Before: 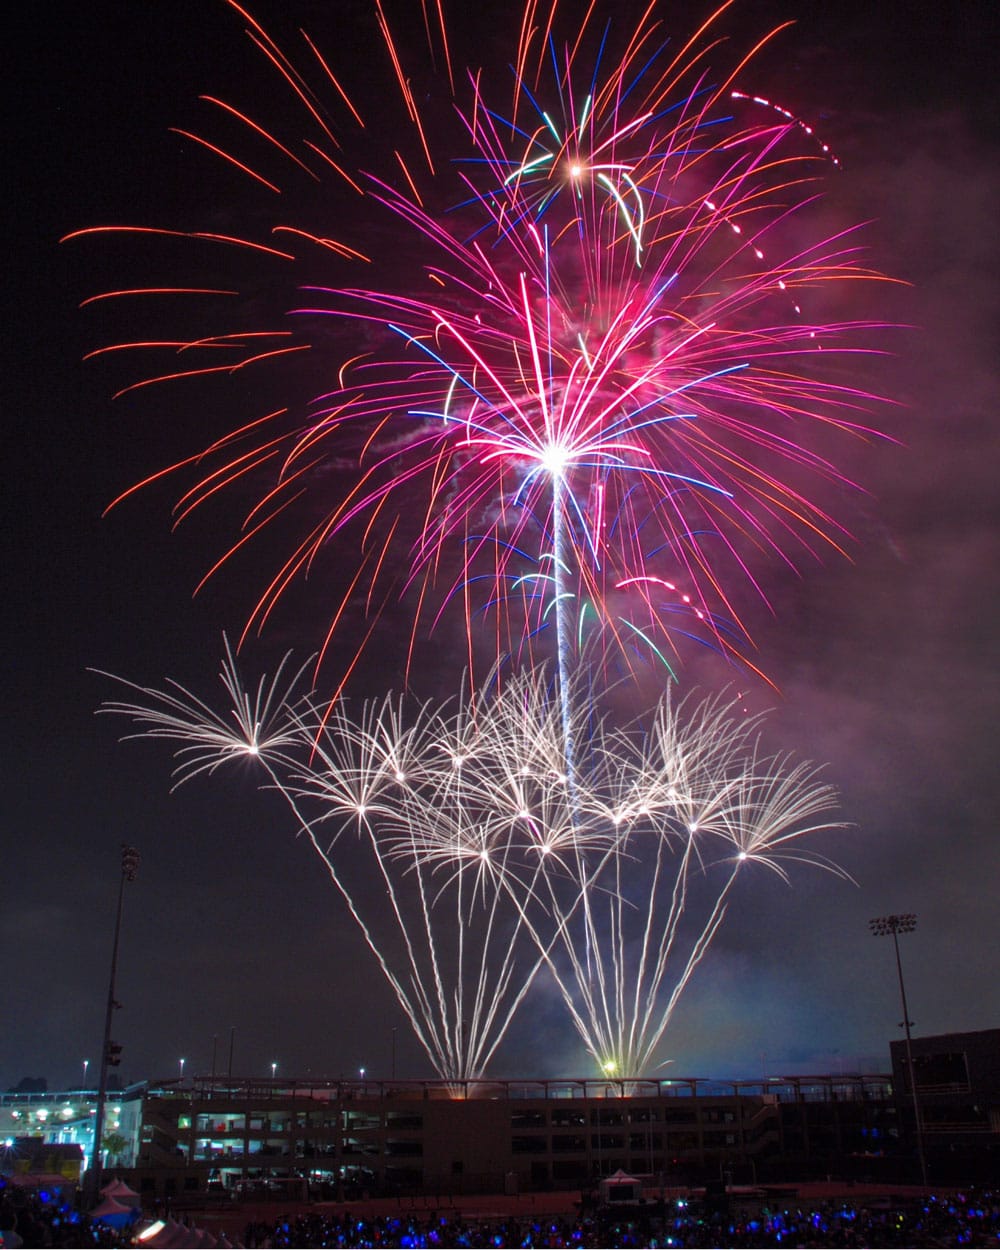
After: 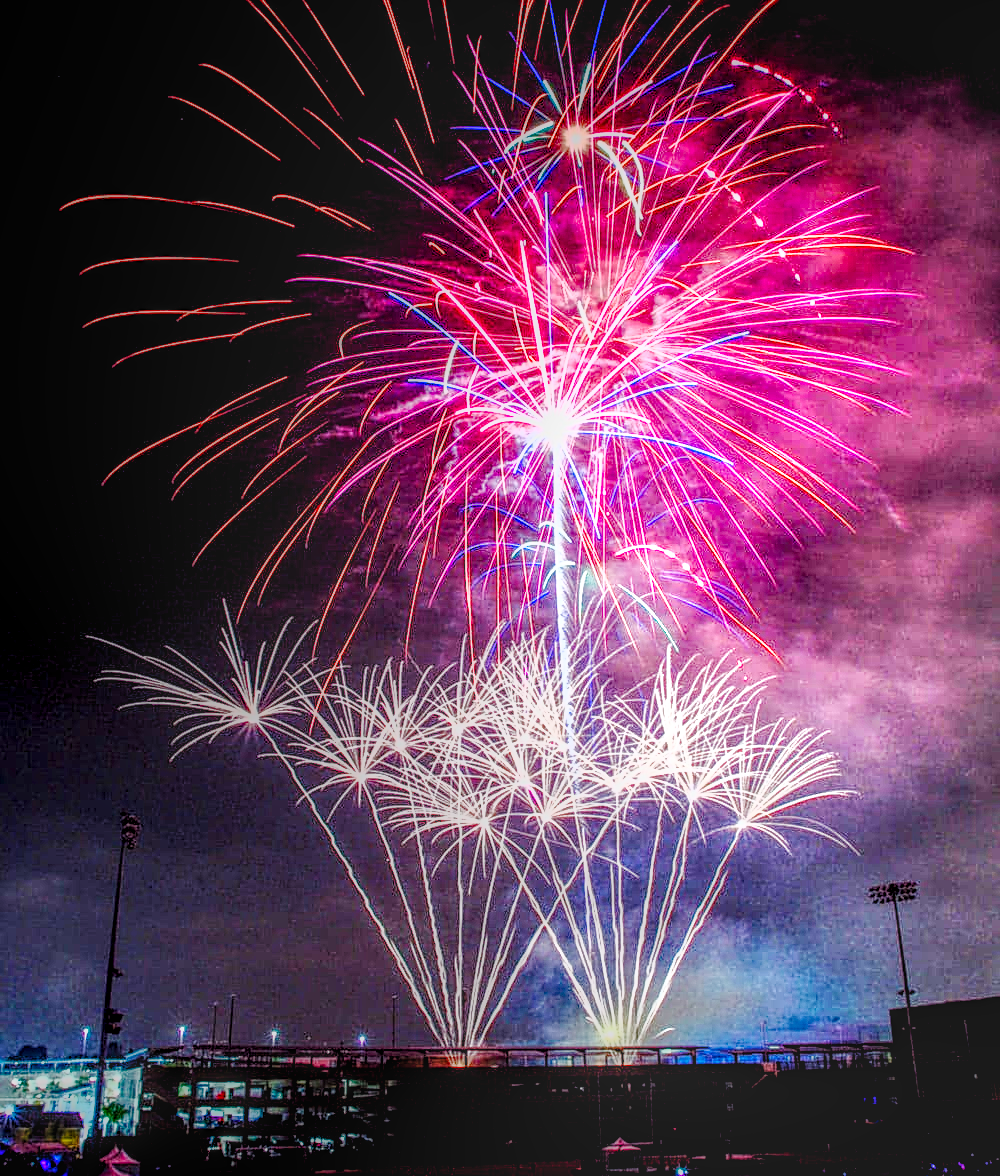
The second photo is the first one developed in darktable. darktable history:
crop and rotate: top 2.633%, bottom 3.222%
exposure: black level correction 0.001, exposure 1.128 EV, compensate highlight preservation false
local contrast: highlights 6%, shadows 7%, detail 199%, midtone range 0.244
sharpen: on, module defaults
tone equalizer: -8 EV -0.726 EV, -7 EV -0.736 EV, -6 EV -0.609 EV, -5 EV -0.382 EV, -3 EV 0.404 EV, -2 EV 0.6 EV, -1 EV 0.686 EV, +0 EV 0.73 EV, edges refinement/feathering 500, mask exposure compensation -1.57 EV, preserve details no
base curve: curves: ch0 [(0, 0) (0.032, 0.025) (0.121, 0.166) (0.206, 0.329) (0.605, 0.79) (1, 1)], preserve colors none
color balance rgb: global offset › luminance -1.023%, perceptual saturation grading › global saturation 20%, perceptual saturation grading › highlights -50.588%, perceptual saturation grading › shadows 30.582%, perceptual brilliance grading › highlights 8.494%, perceptual brilliance grading › mid-tones 4.424%, perceptual brilliance grading › shadows 2.419%, global vibrance 24.113%
